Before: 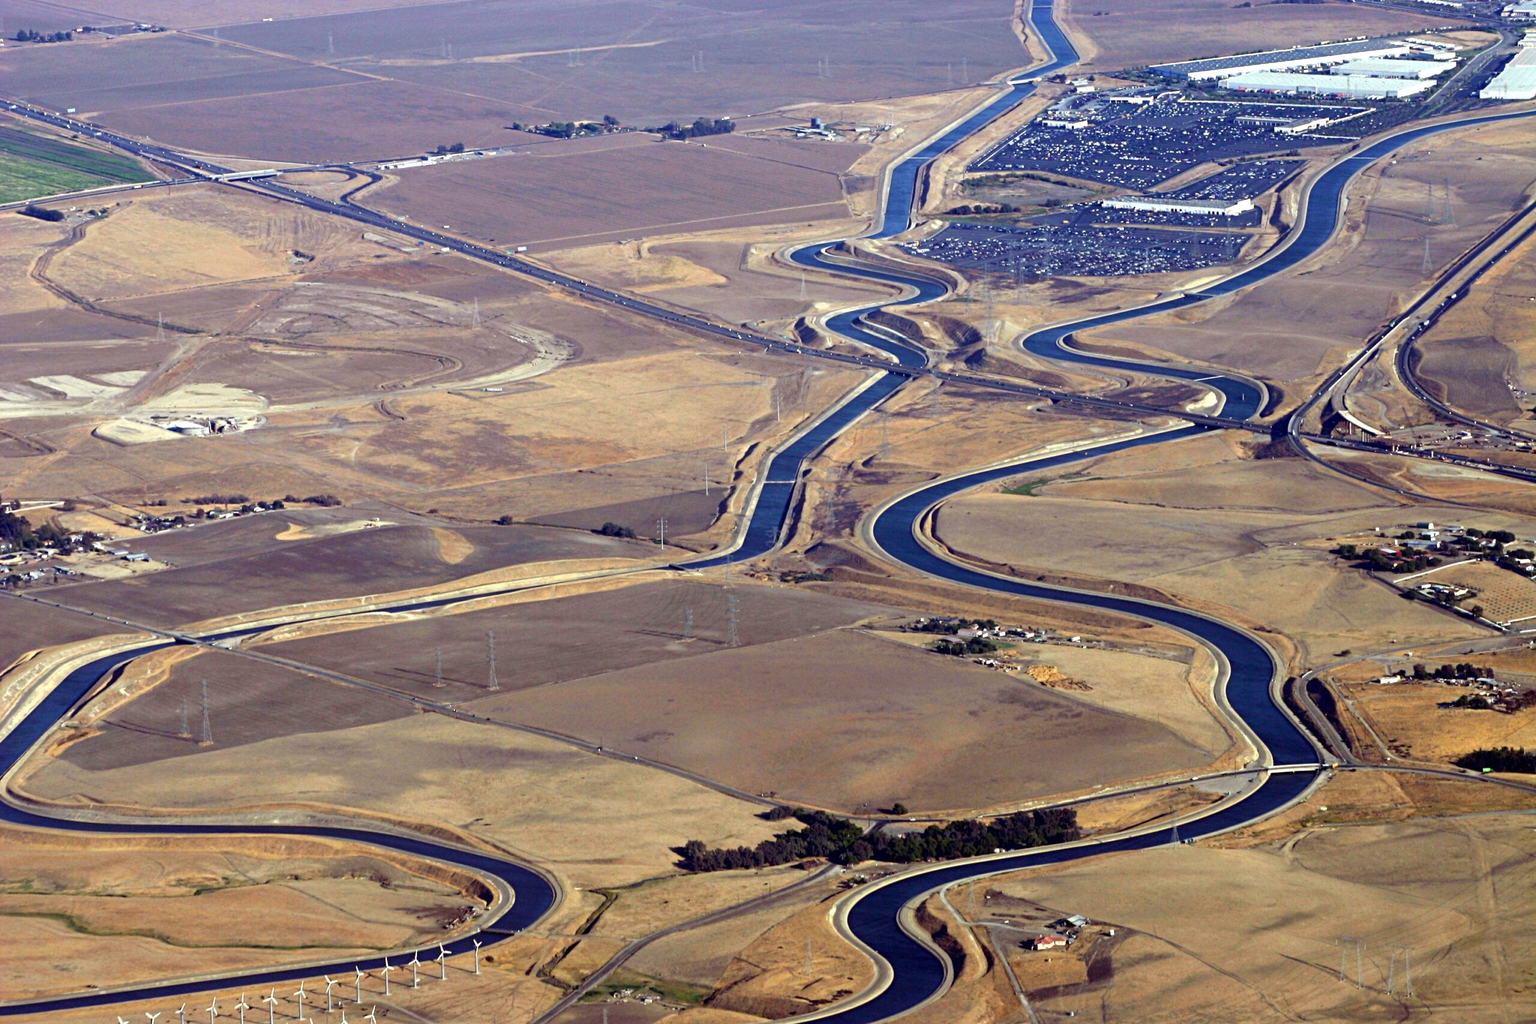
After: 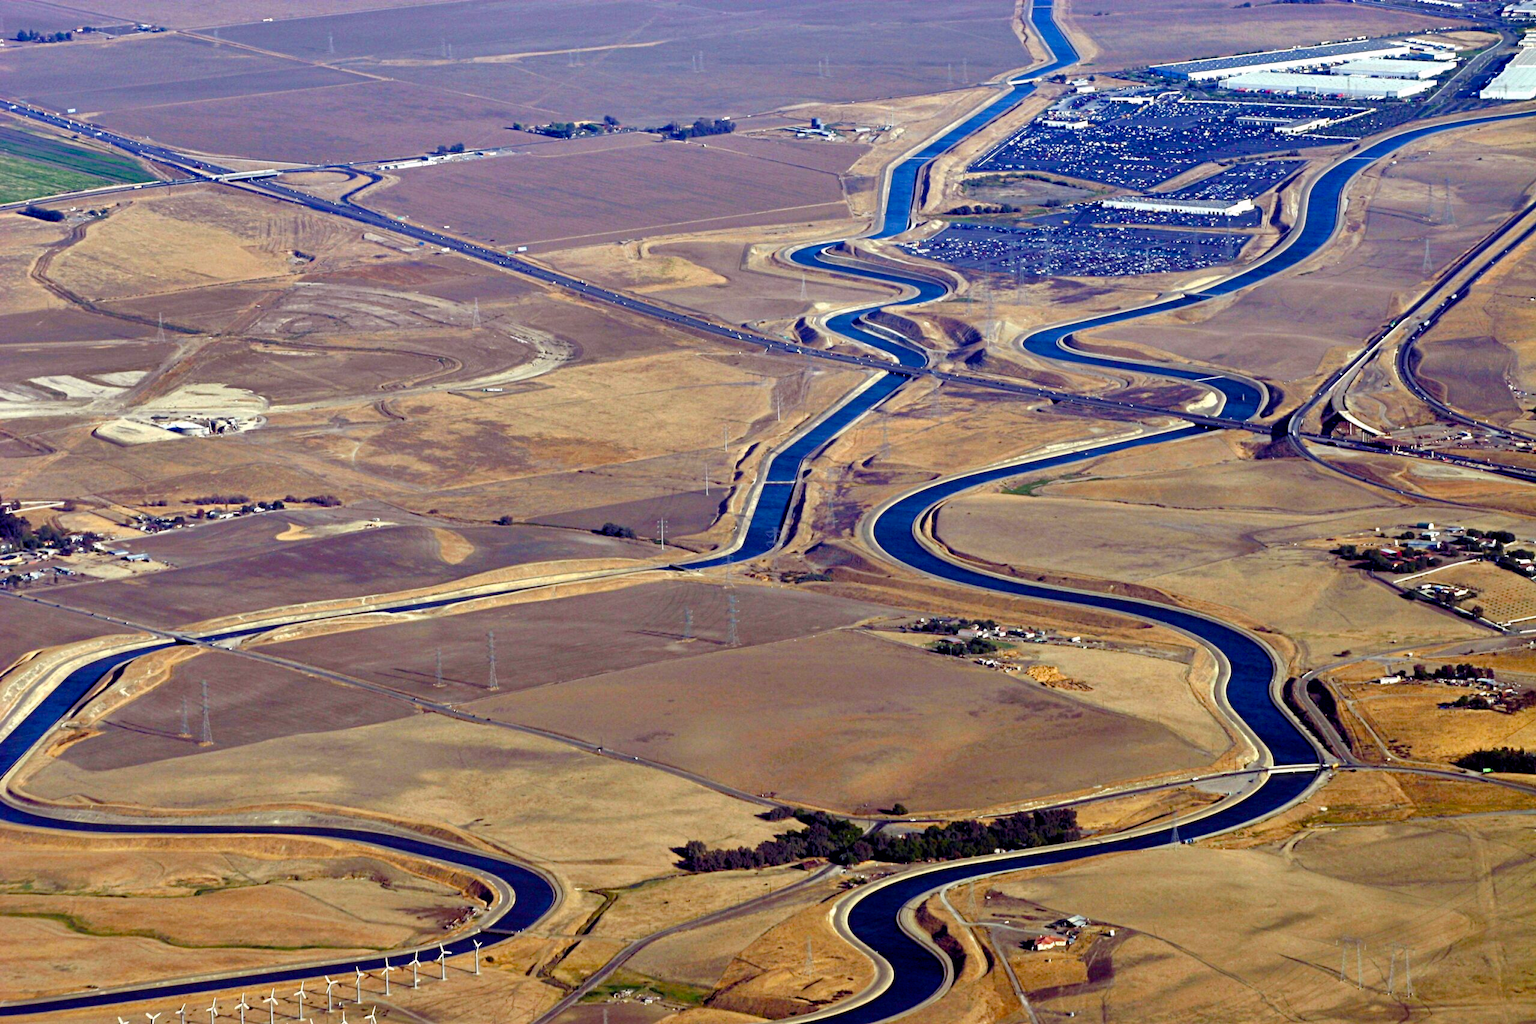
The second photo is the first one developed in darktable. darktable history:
color balance rgb: highlights gain › chroma 0.255%, highlights gain › hue 331.42°, perceptual saturation grading › global saturation 20%, perceptual saturation grading › highlights -24.992%, perceptual saturation grading › shadows 50.22%, global vibrance 20%
shadows and highlights: shadows 20.75, highlights -82.29, soften with gaussian
